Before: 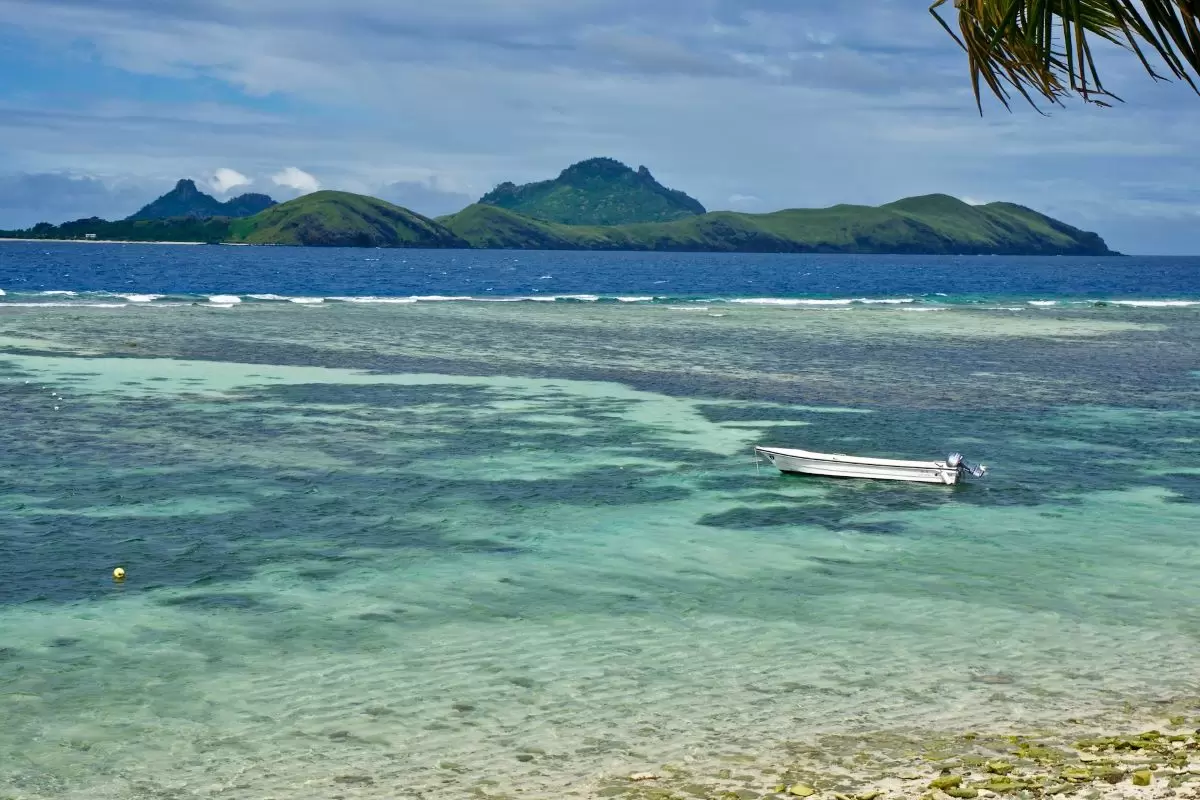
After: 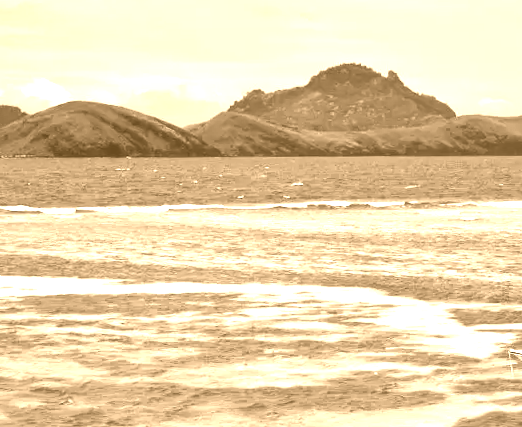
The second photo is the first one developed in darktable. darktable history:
rotate and perspective: rotation -1°, crop left 0.011, crop right 0.989, crop top 0.025, crop bottom 0.975
shadows and highlights: shadows 25, highlights -25
tone equalizer: -8 EV -1.08 EV, -7 EV -1.01 EV, -6 EV -0.867 EV, -5 EV -0.578 EV, -3 EV 0.578 EV, -2 EV 0.867 EV, -1 EV 1.01 EV, +0 EV 1.08 EV, edges refinement/feathering 500, mask exposure compensation -1.57 EV, preserve details no
color balance rgb: linear chroma grading › global chroma 15%, perceptual saturation grading › global saturation 30%
crop: left 20.248%, top 10.86%, right 35.675%, bottom 34.321%
colorize: hue 28.8°, source mix 100%
